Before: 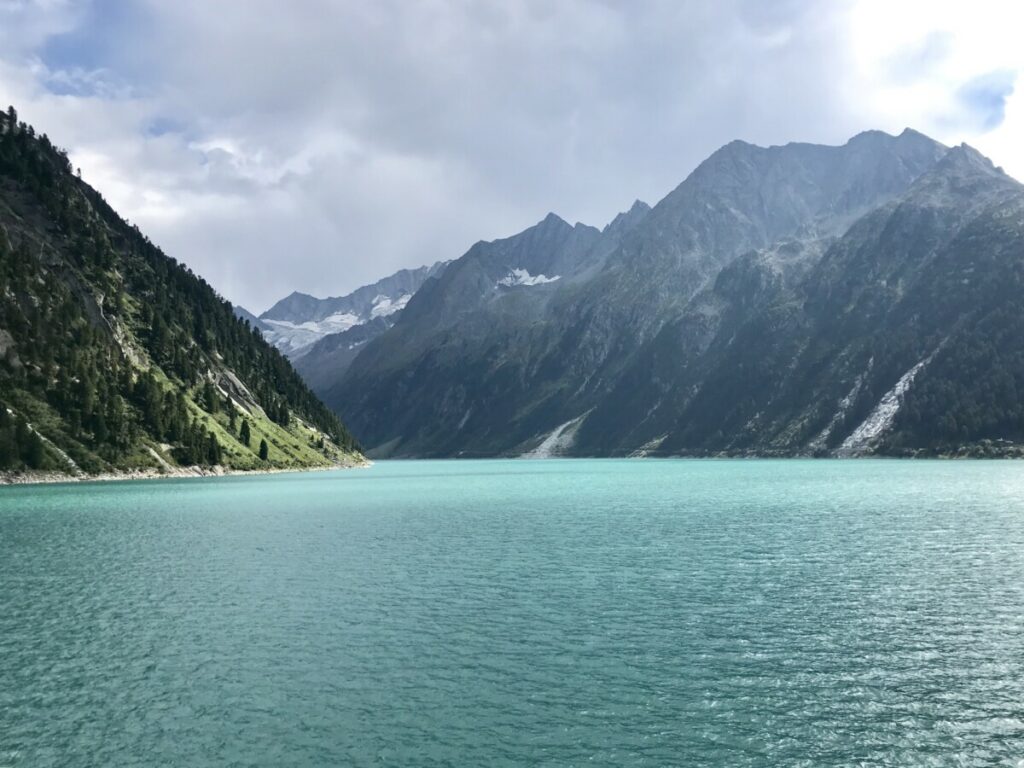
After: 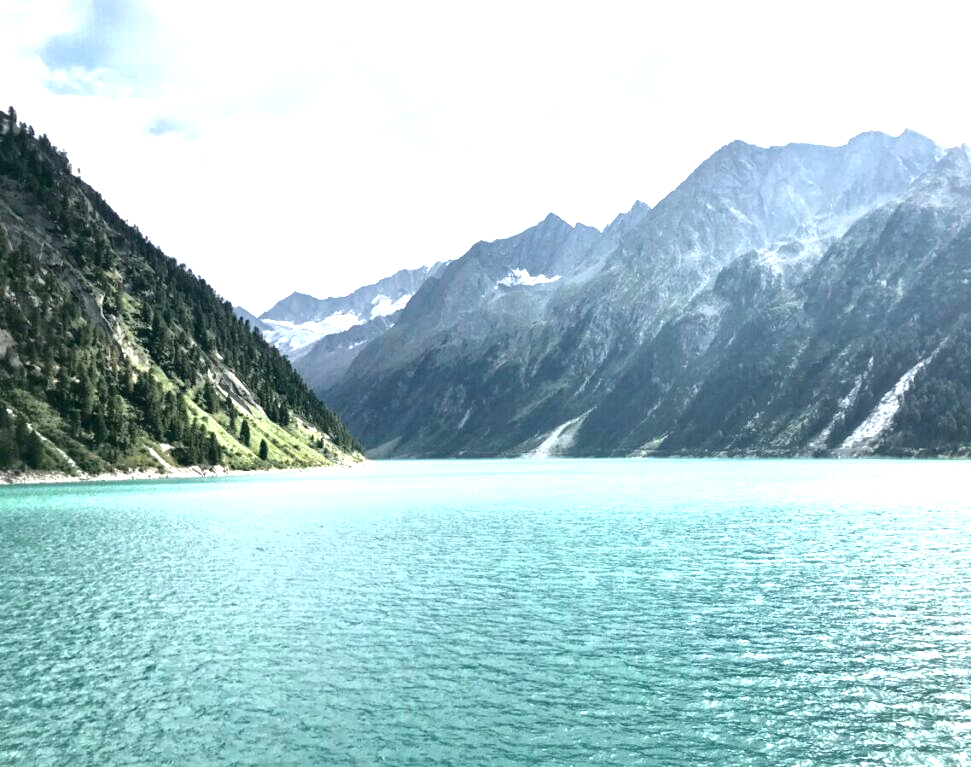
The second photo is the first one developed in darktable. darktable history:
tone curve: color space Lab, linked channels, preserve colors none
crop and rotate: right 5.167%
exposure: exposure 1.223 EV, compensate highlight preservation false
local contrast: mode bilateral grid, contrast 20, coarseness 50, detail 171%, midtone range 0.2
color correction: saturation 0.8
